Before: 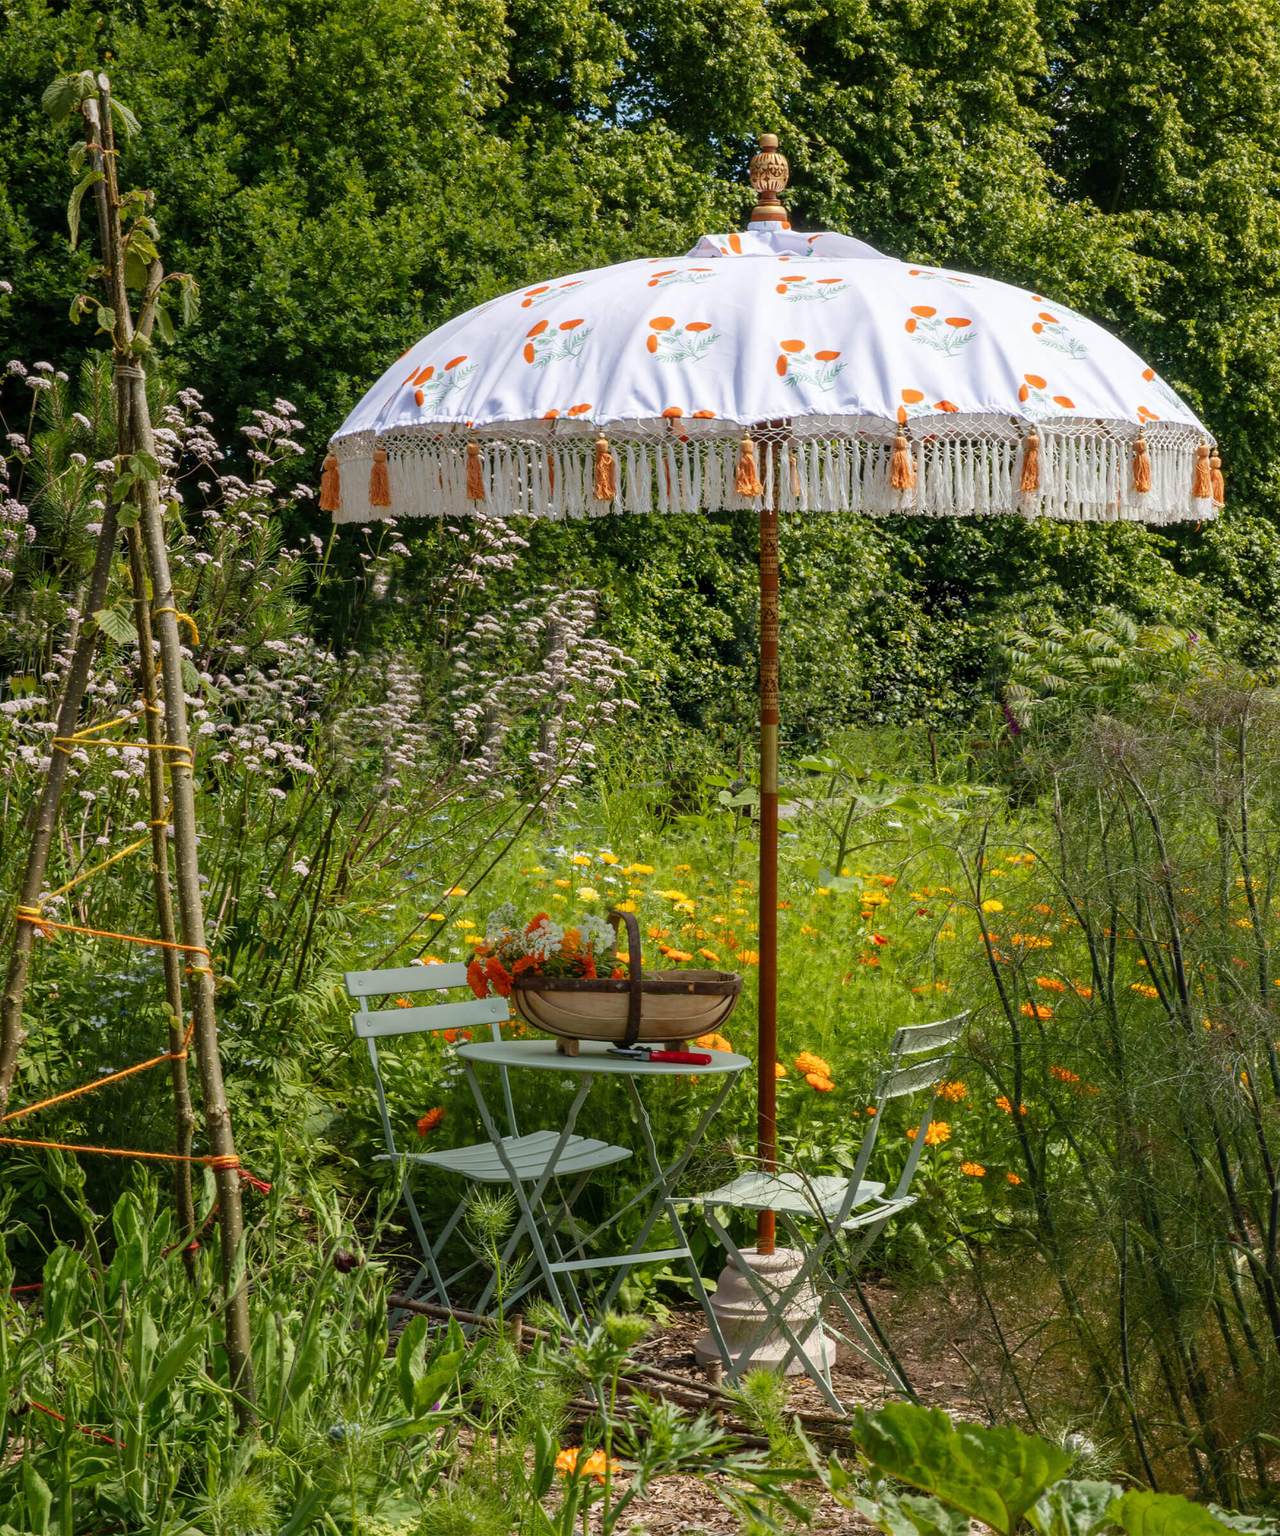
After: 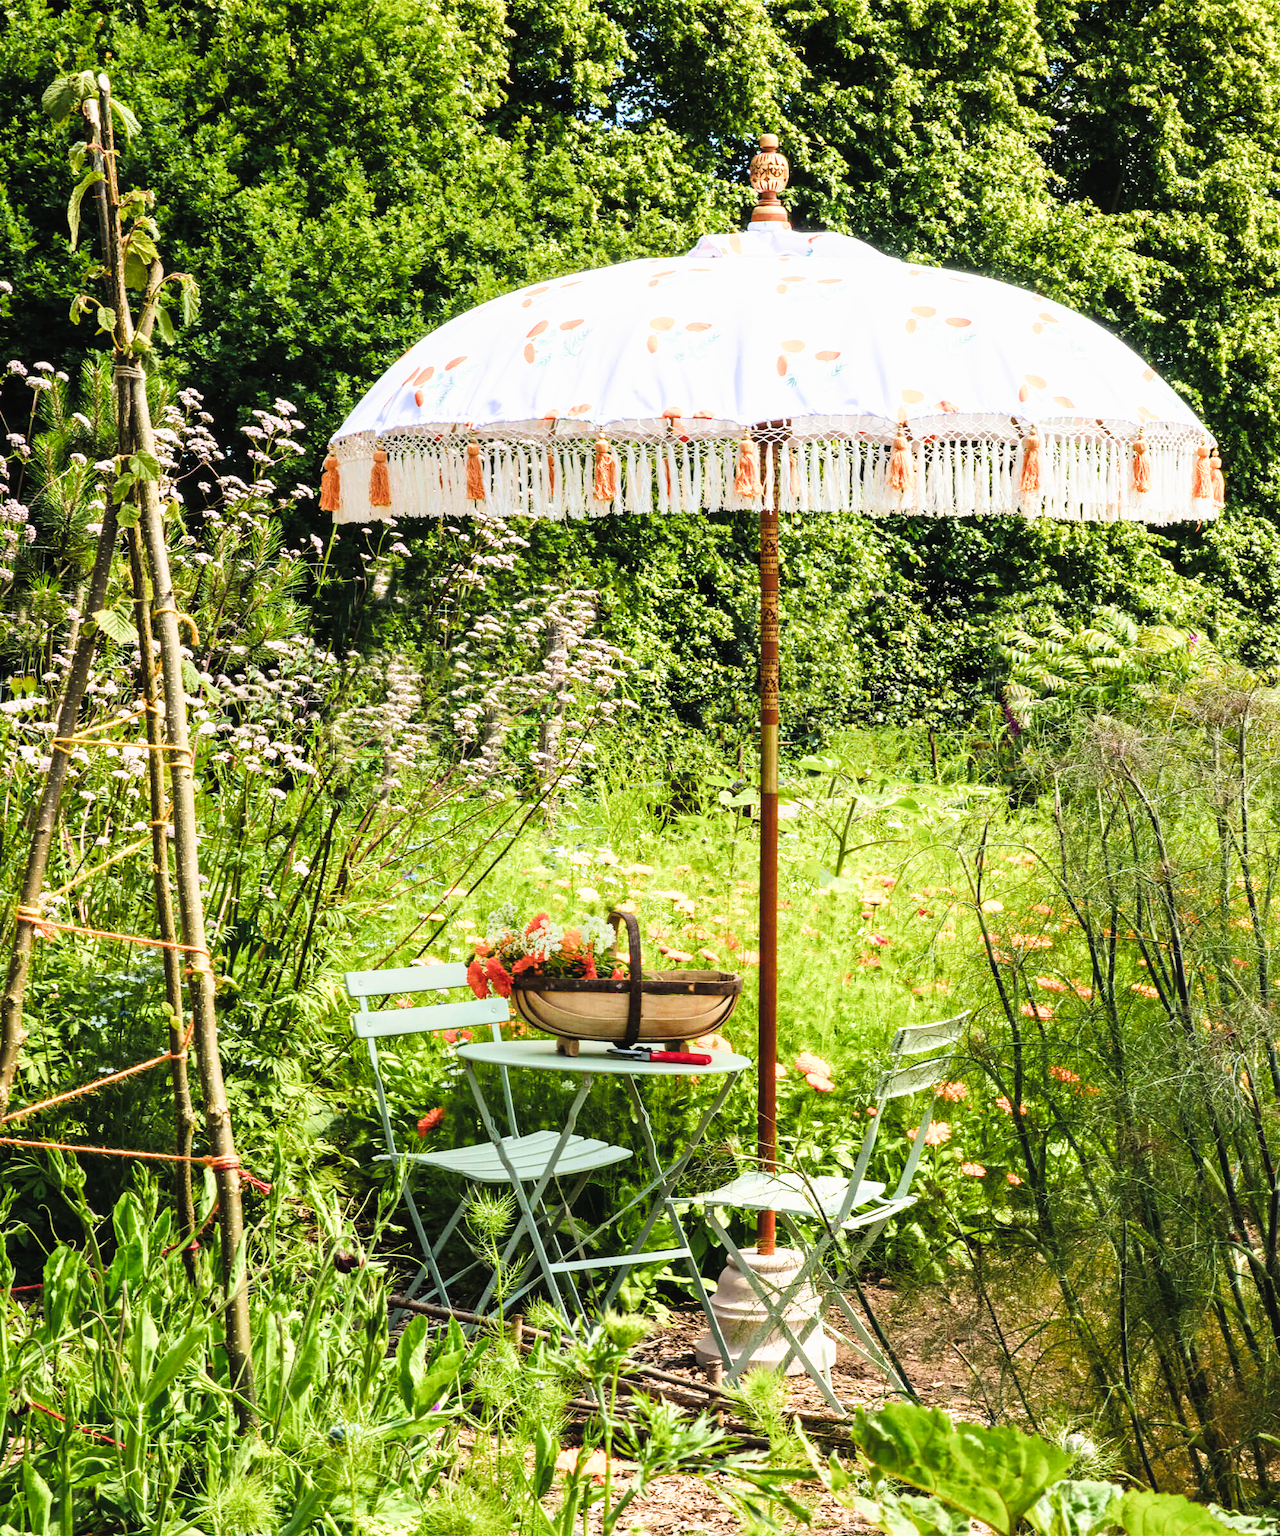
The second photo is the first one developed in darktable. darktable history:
exposure: black level correction -0.005, exposure 1.007 EV, compensate highlight preservation false
filmic rgb: black relative exposure -7.49 EV, white relative exposure 5 EV, hardness 3.3, contrast 1.296, color science v5 (2021), contrast in shadows safe, contrast in highlights safe
color balance rgb: power › hue 207.71°, perceptual saturation grading › global saturation 0.796%, perceptual saturation grading › mid-tones 11.557%, perceptual brilliance grading › highlights 9.568%, perceptual brilliance grading › shadows -4.64%, global vibrance 20%
tone curve: curves: ch0 [(0, 0) (0.003, 0.002) (0.011, 0.009) (0.025, 0.021) (0.044, 0.037) (0.069, 0.058) (0.1, 0.083) (0.136, 0.122) (0.177, 0.165) (0.224, 0.216) (0.277, 0.277) (0.335, 0.344) (0.399, 0.418) (0.468, 0.499) (0.543, 0.586) (0.623, 0.679) (0.709, 0.779) (0.801, 0.877) (0.898, 0.977) (1, 1)], preserve colors none
